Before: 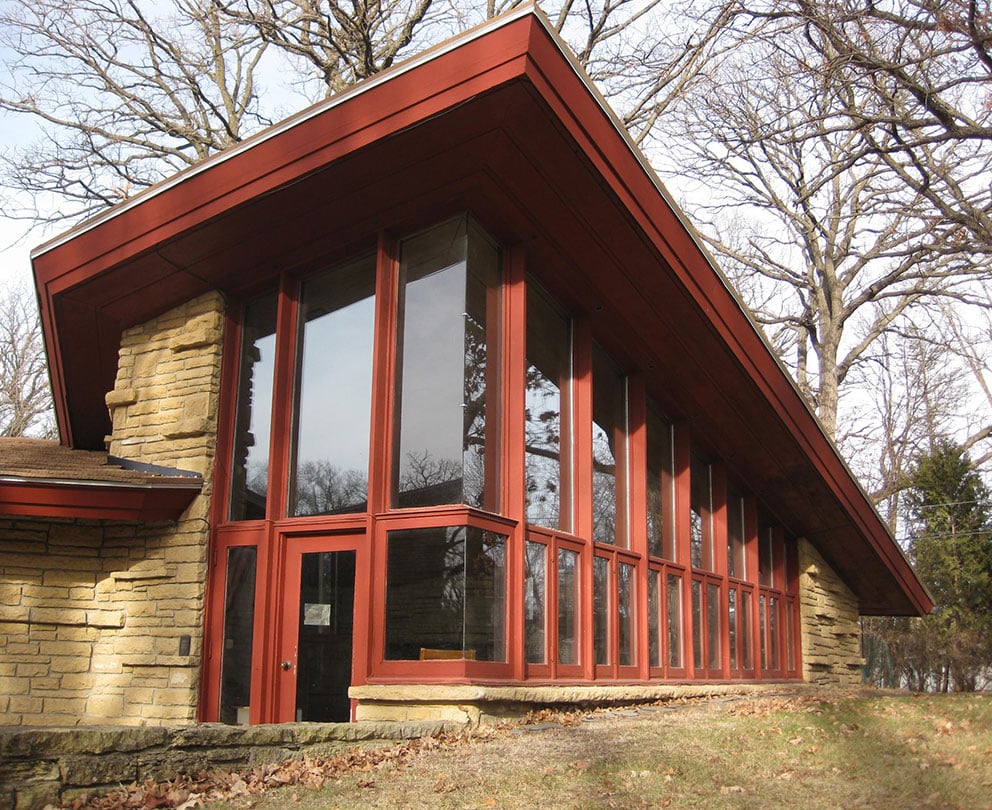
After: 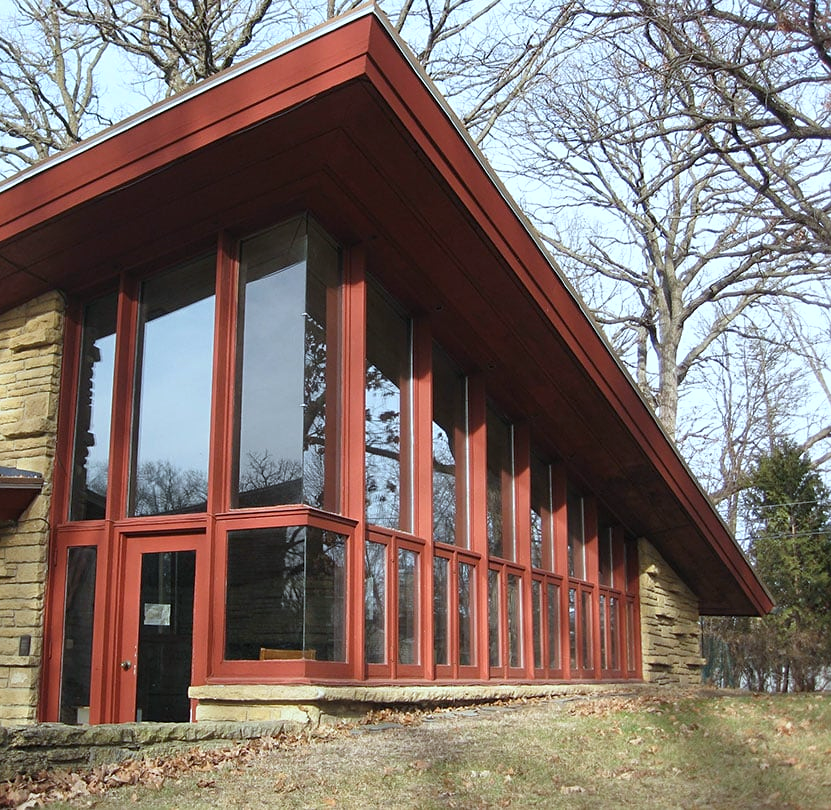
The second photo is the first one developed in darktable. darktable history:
color calibration: illuminant F (fluorescent), F source F9 (Cool White Deluxe 4150 K) – high CRI, x 0.374, y 0.373, temperature 4158.34 K
sharpen: amount 0.2
crop: left 16.145%
